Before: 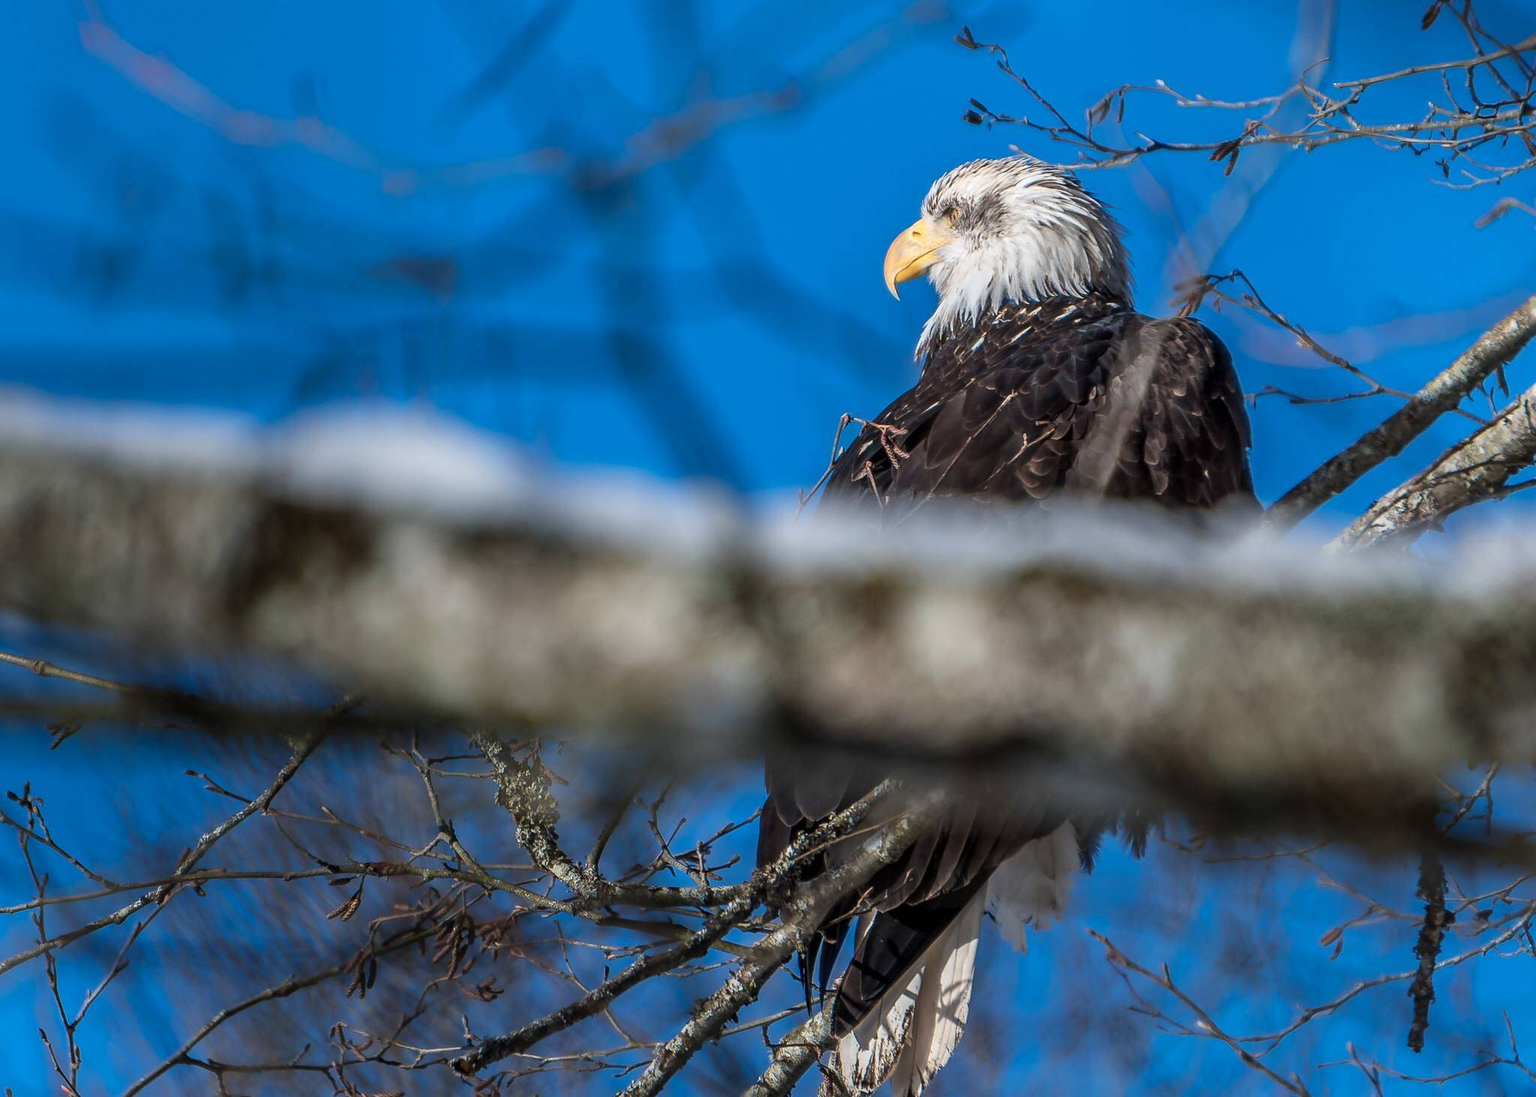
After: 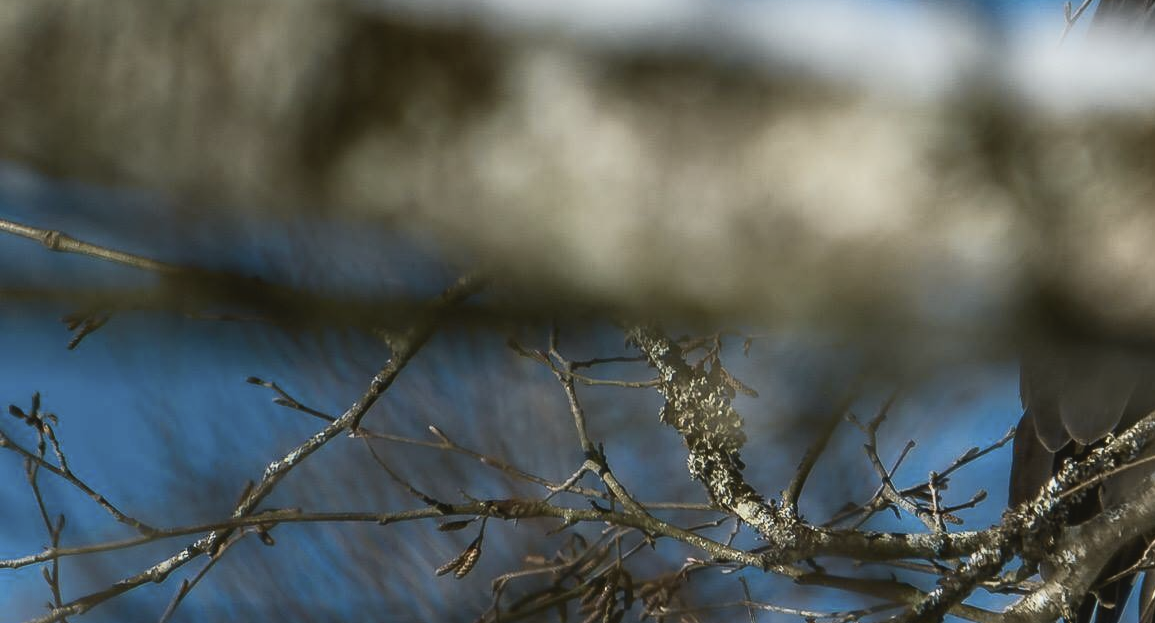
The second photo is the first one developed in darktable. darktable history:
crop: top 44.483%, right 43.593%, bottom 12.892%
contrast brightness saturation: contrast 0.06, brightness -0.01, saturation -0.23
color balance: mode lift, gamma, gain (sRGB), lift [1.04, 1, 1, 0.97], gamma [1.01, 1, 1, 0.97], gain [0.96, 1, 1, 0.97]
tone curve: curves: ch0 [(0, 0.038) (0.193, 0.212) (0.461, 0.502) (0.629, 0.731) (0.838, 0.916) (1, 0.967)]; ch1 [(0, 0) (0.35, 0.356) (0.45, 0.453) (0.504, 0.503) (0.532, 0.524) (0.558, 0.559) (0.735, 0.762) (1, 1)]; ch2 [(0, 0) (0.281, 0.266) (0.456, 0.469) (0.5, 0.5) (0.533, 0.545) (0.606, 0.607) (0.646, 0.654) (1, 1)], color space Lab, independent channels, preserve colors none
